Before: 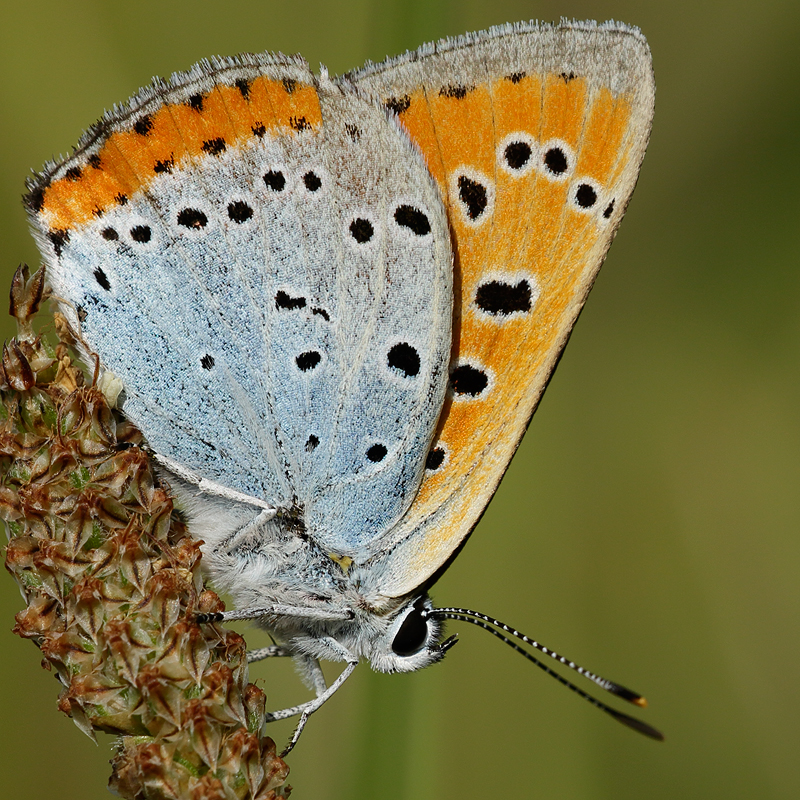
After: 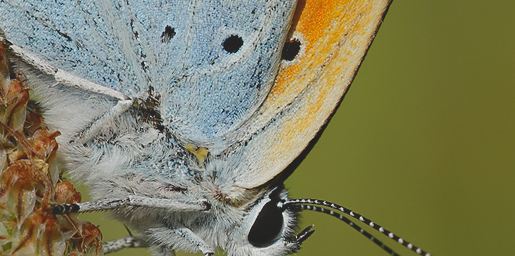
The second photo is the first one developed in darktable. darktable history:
crop: left 18.091%, top 51.13%, right 17.525%, bottom 16.85%
local contrast: detail 70%
